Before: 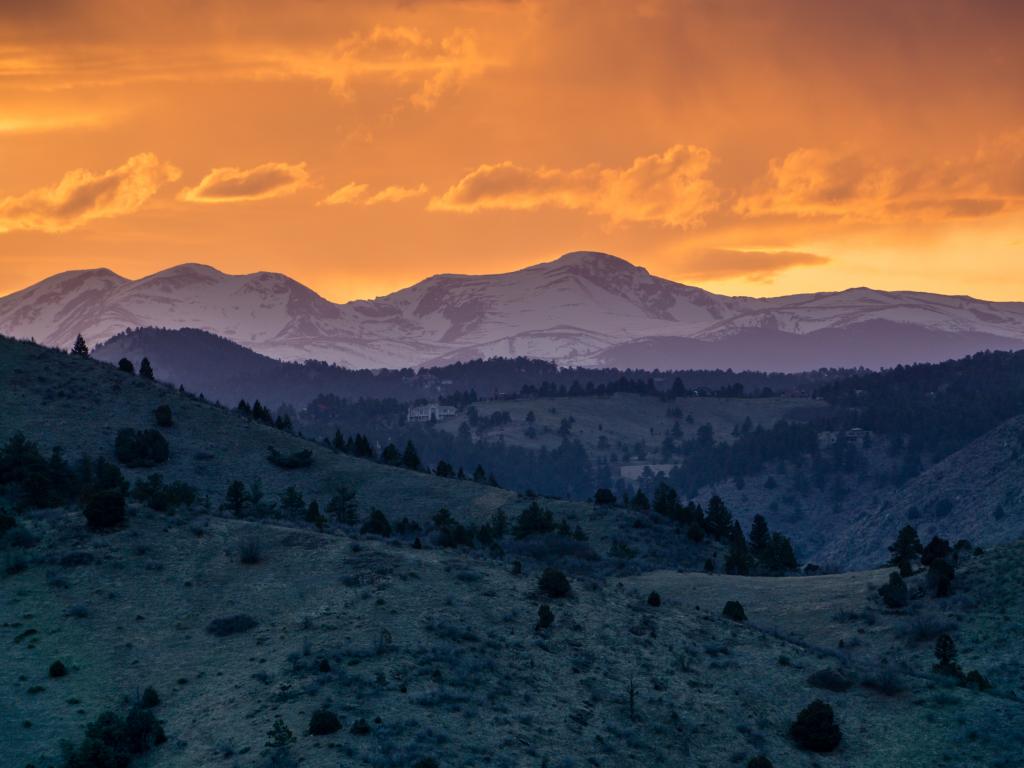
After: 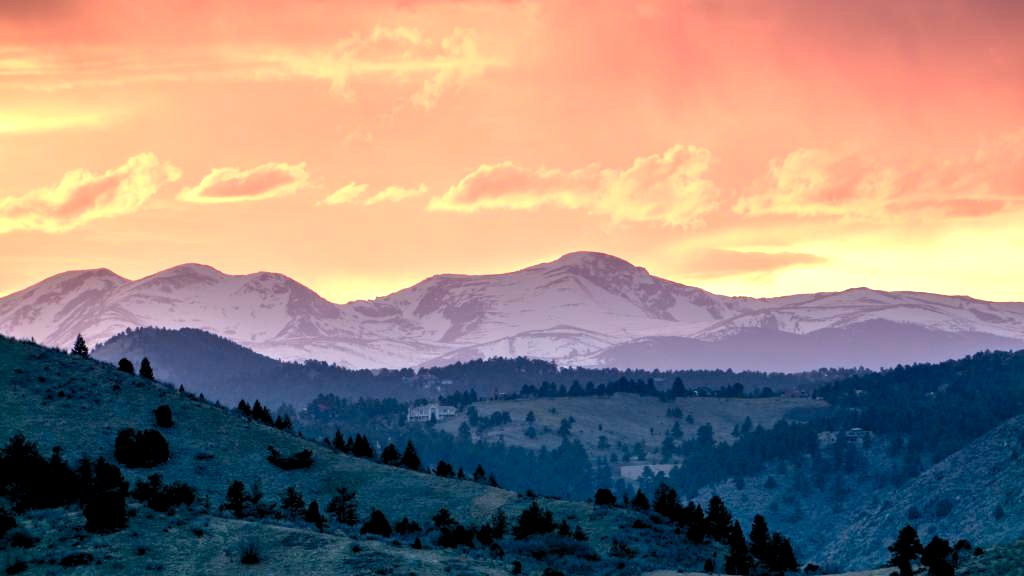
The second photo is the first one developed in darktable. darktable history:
exposure: black level correction 0, exposure 1.199 EV, compensate highlight preservation false
color correction: highlights a* 3.03, highlights b* -1.25, shadows a* -0.061, shadows b* 1.93, saturation 0.977
crop: bottom 24.979%
color balance rgb: global offset › luminance -1.426%, perceptual saturation grading › global saturation -2.084%, perceptual saturation grading › highlights -7.897%, perceptual saturation grading › mid-tones 7.726%, perceptual saturation grading › shadows 4.431%, hue shift -8.9°
